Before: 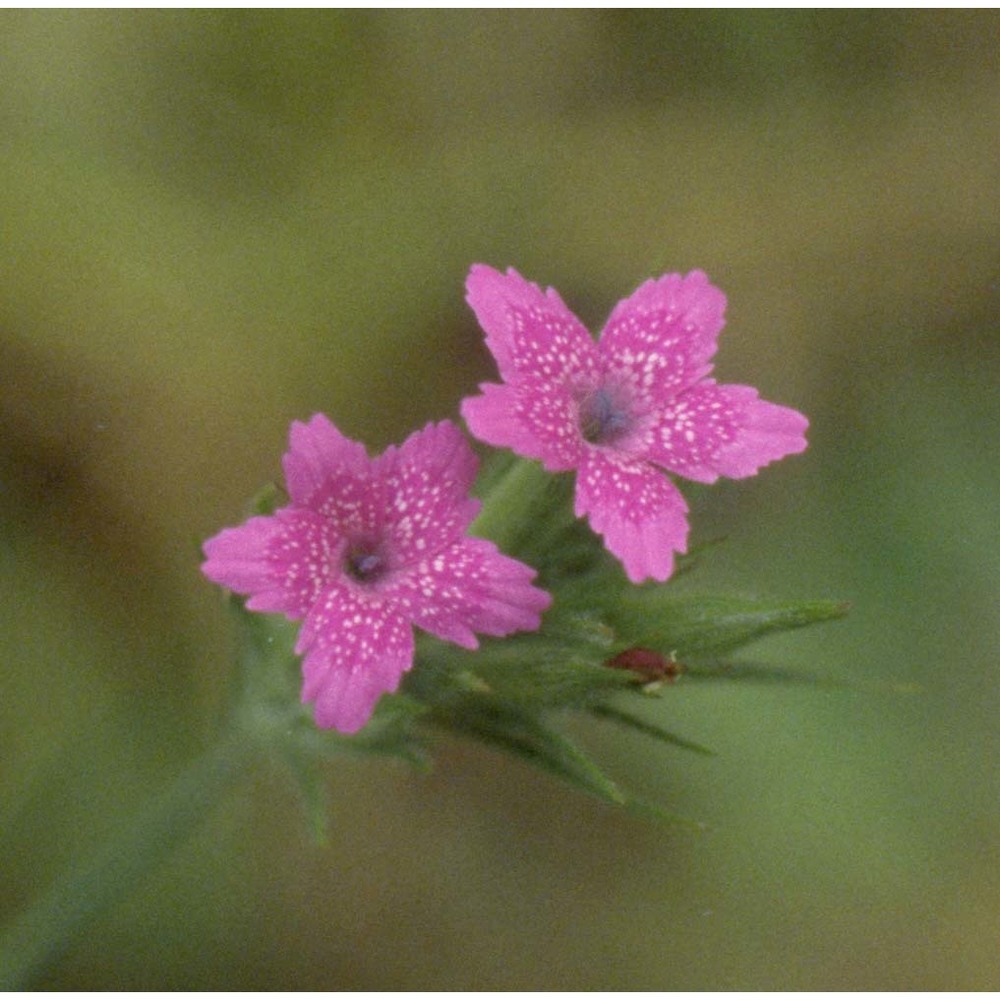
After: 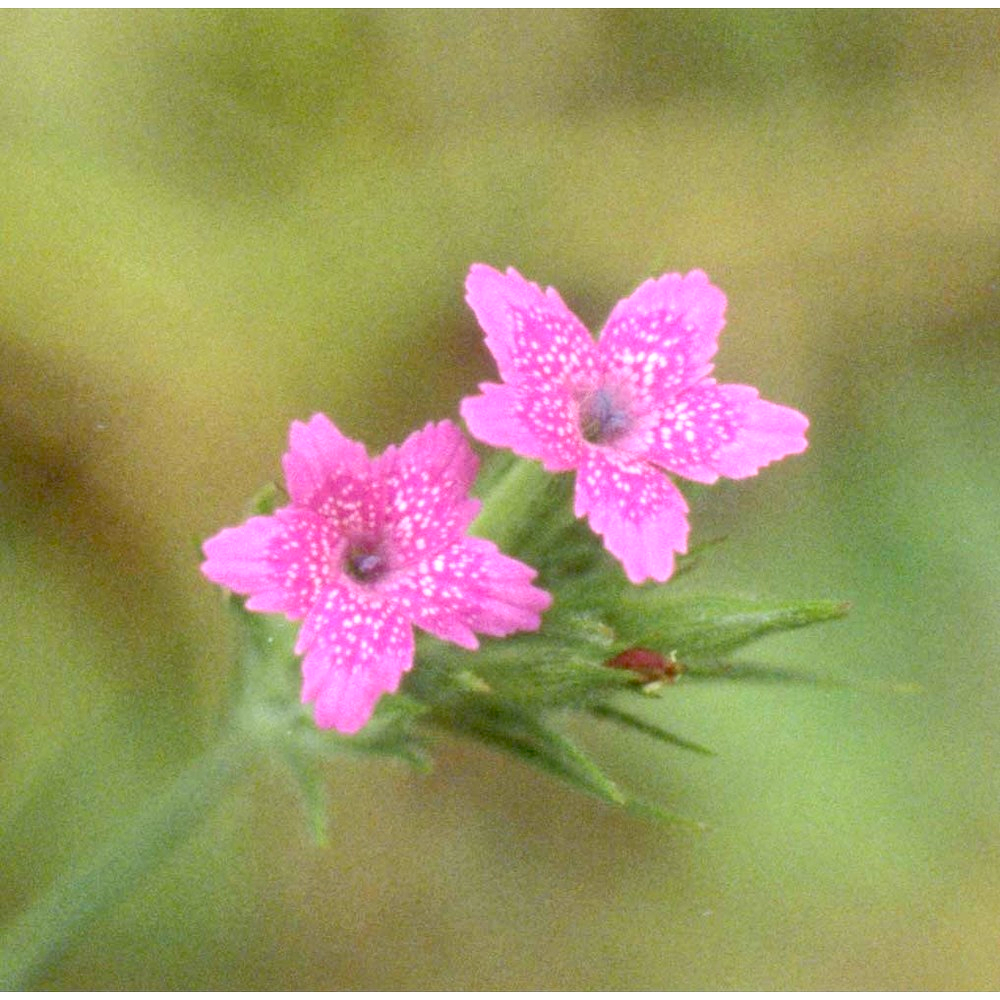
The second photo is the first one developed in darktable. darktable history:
tone curve: curves: ch0 [(0, 0) (0.003, 0.115) (0.011, 0.133) (0.025, 0.157) (0.044, 0.182) (0.069, 0.209) (0.1, 0.239) (0.136, 0.279) (0.177, 0.326) (0.224, 0.379) (0.277, 0.436) (0.335, 0.507) (0.399, 0.587) (0.468, 0.671) (0.543, 0.75) (0.623, 0.837) (0.709, 0.916) (0.801, 0.978) (0.898, 0.985) (1, 1)], color space Lab, linked channels, preserve colors none
exposure: compensate highlight preservation false
local contrast: on, module defaults
